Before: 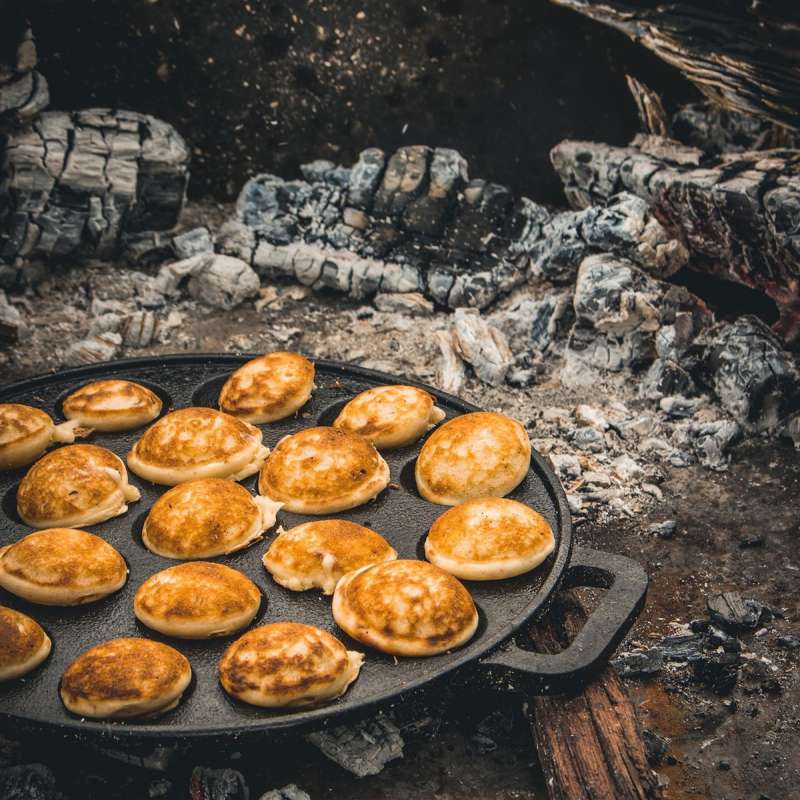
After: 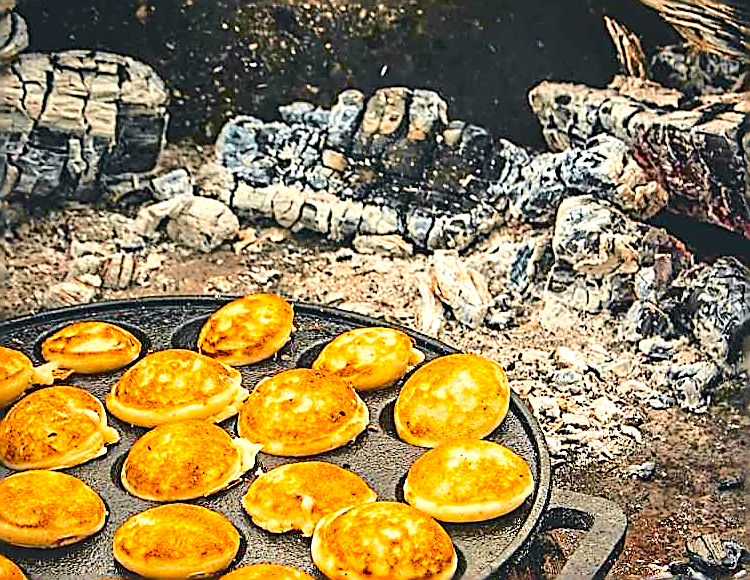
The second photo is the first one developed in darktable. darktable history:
crop: left 2.737%, top 7.287%, right 3.421%, bottom 20.179%
sharpen: amount 2
exposure: black level correction 0, exposure 0.9 EV, compensate highlight preservation false
color balance rgb: perceptual saturation grading › global saturation 25%, perceptual brilliance grading › mid-tones 10%, perceptual brilliance grading › shadows 15%, global vibrance 20%
tone curve: curves: ch0 [(0, 0) (0.058, 0.027) (0.214, 0.183) (0.295, 0.288) (0.48, 0.541) (0.658, 0.703) (0.741, 0.775) (0.844, 0.866) (0.986, 0.957)]; ch1 [(0, 0) (0.172, 0.123) (0.312, 0.296) (0.437, 0.429) (0.471, 0.469) (0.502, 0.5) (0.513, 0.515) (0.572, 0.603) (0.617, 0.653) (0.68, 0.724) (0.889, 0.924) (1, 1)]; ch2 [(0, 0) (0.411, 0.424) (0.489, 0.49) (0.502, 0.5) (0.512, 0.524) (0.549, 0.578) (0.604, 0.628) (0.709, 0.748) (1, 1)], color space Lab, independent channels, preserve colors none
